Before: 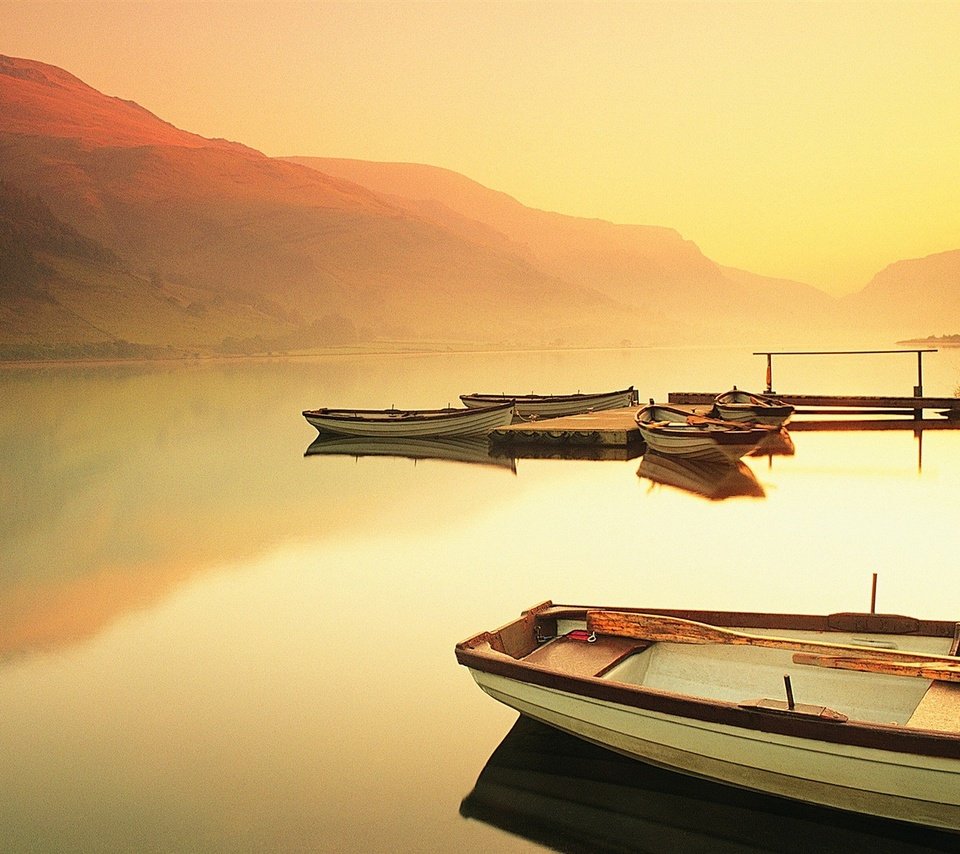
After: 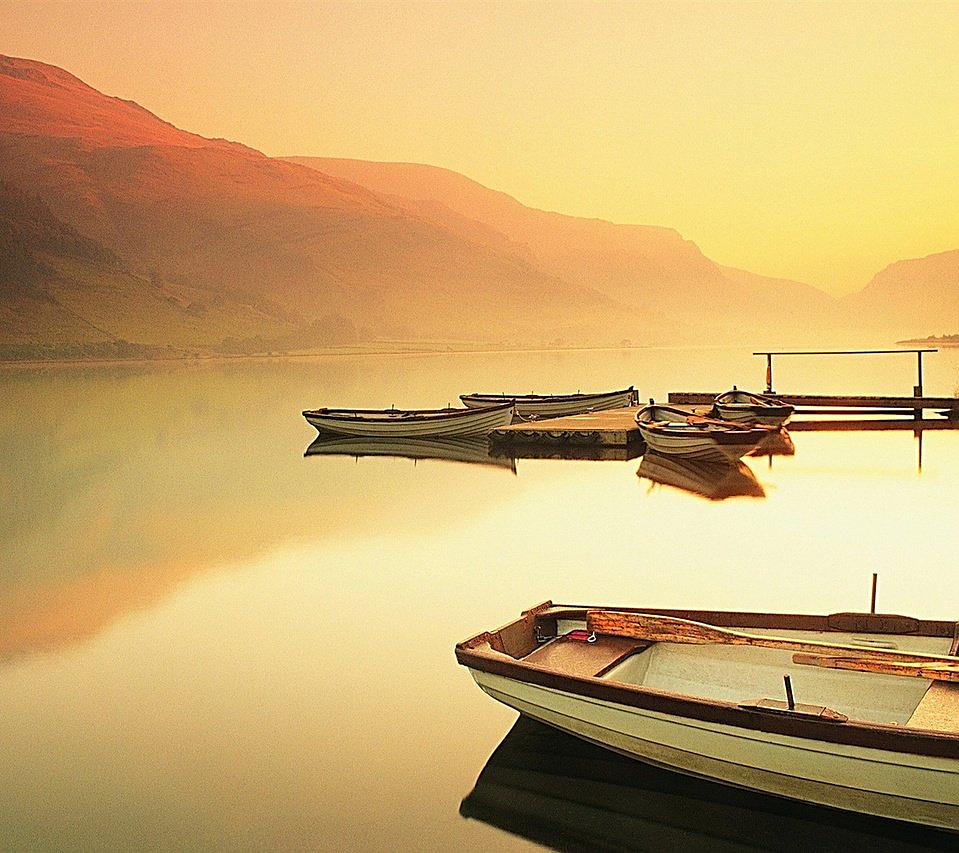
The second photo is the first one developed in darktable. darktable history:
sharpen: on, module defaults
exposure: exposure -0.01 EV
